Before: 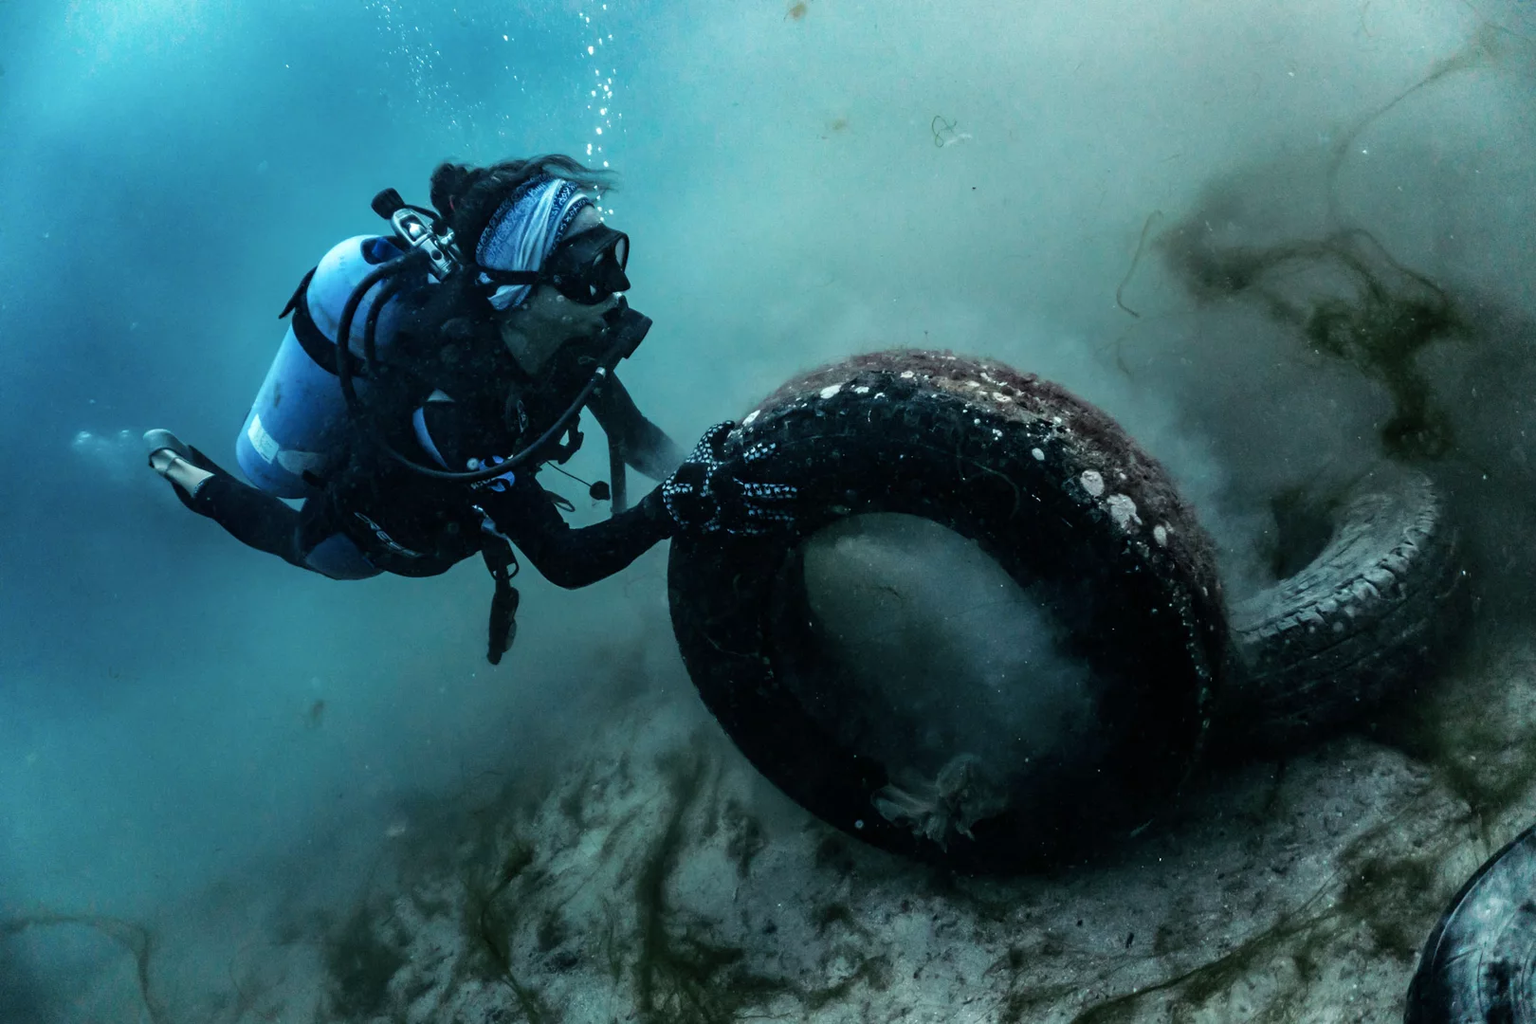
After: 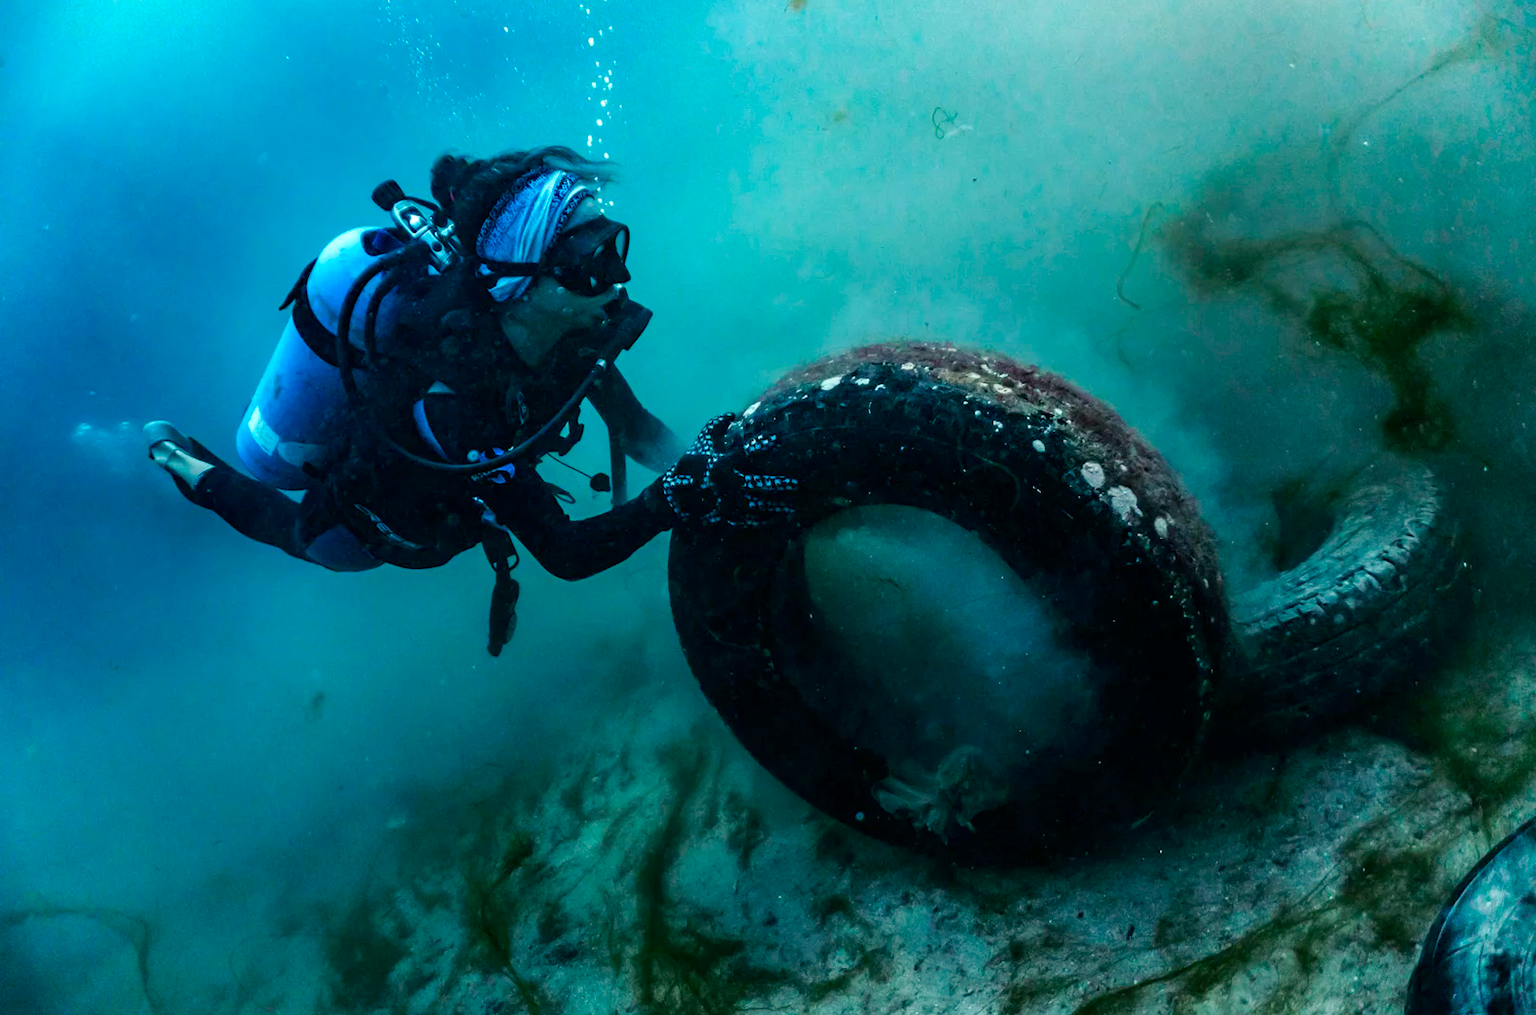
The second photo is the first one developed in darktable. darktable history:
crop: top 0.909%, right 0.051%
color balance rgb: power › hue 74.77°, linear chroma grading › global chroma 14.529%, perceptual saturation grading › global saturation 40.622%, perceptual saturation grading › highlights -25.789%, perceptual saturation grading › mid-tones 35.312%, perceptual saturation grading › shadows 35.279%, global vibrance 30.032%
